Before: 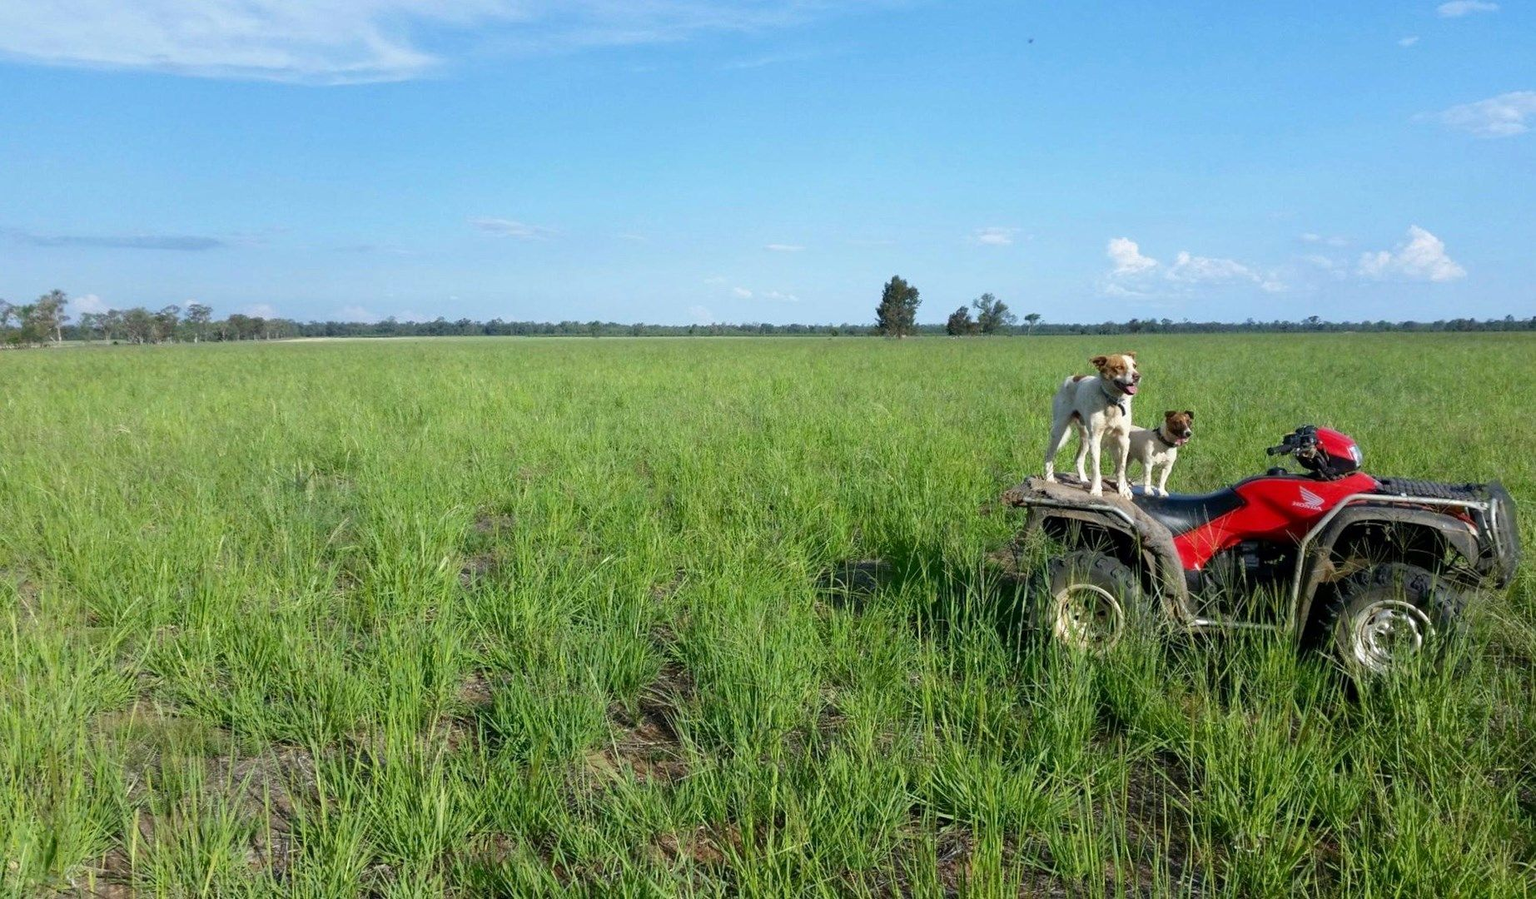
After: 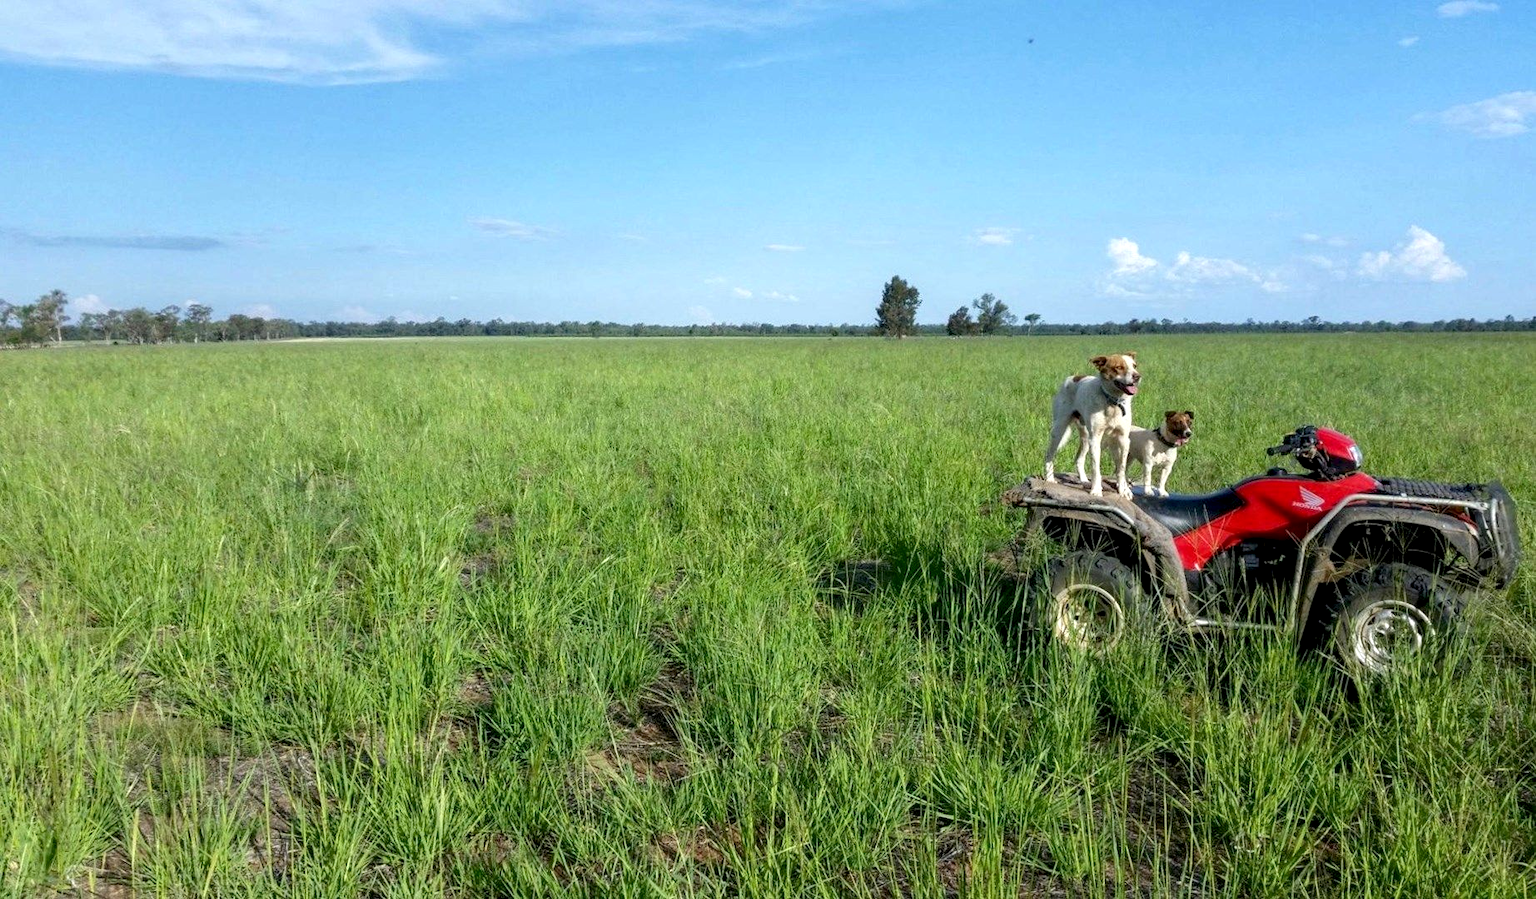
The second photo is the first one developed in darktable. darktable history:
exposure: black level correction 0.002, exposure 0.15 EV, compensate highlight preservation false
local contrast: on, module defaults
